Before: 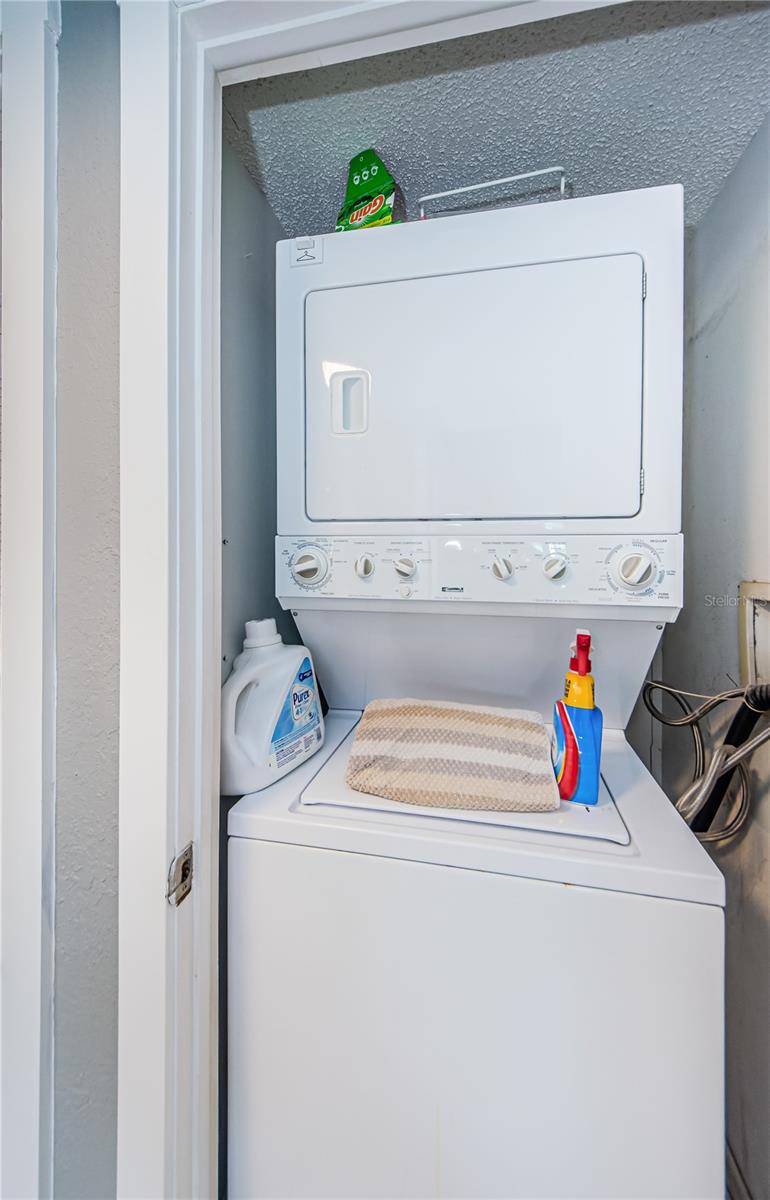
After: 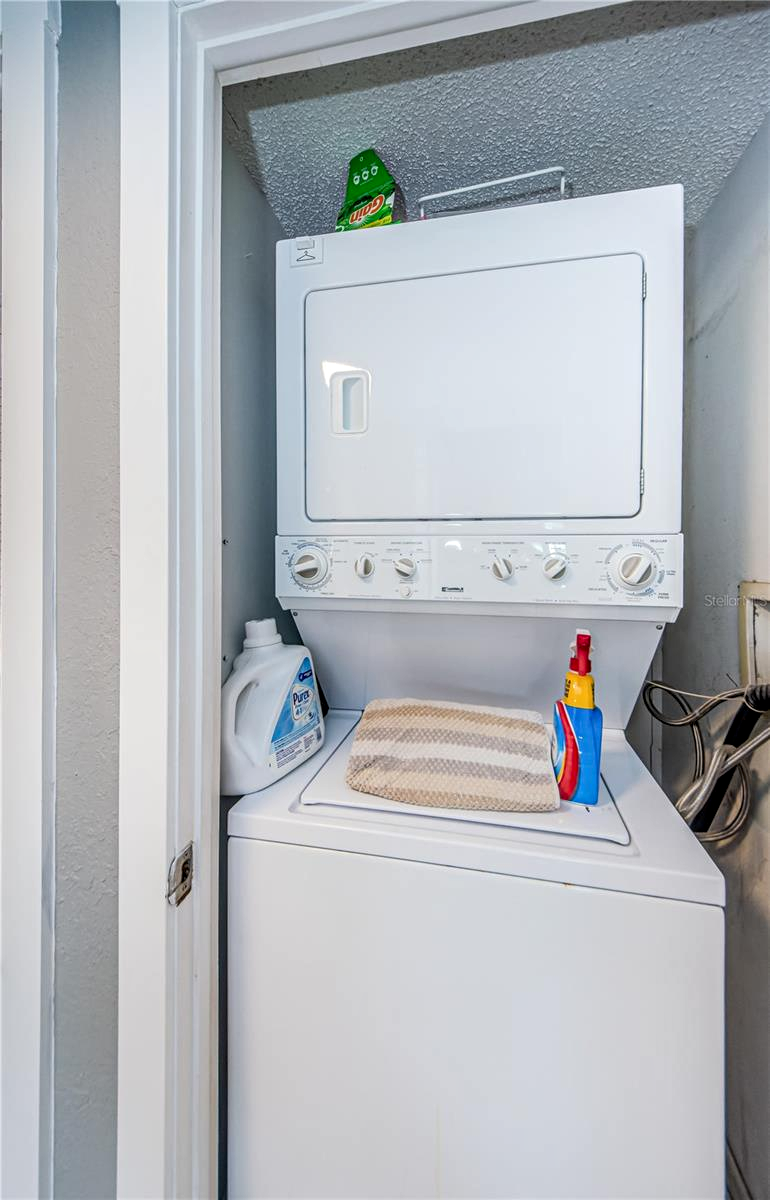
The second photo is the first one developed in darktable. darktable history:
local contrast: on, module defaults
exposure: black level correction 0.001, exposure 0.014 EV, compensate highlight preservation false
